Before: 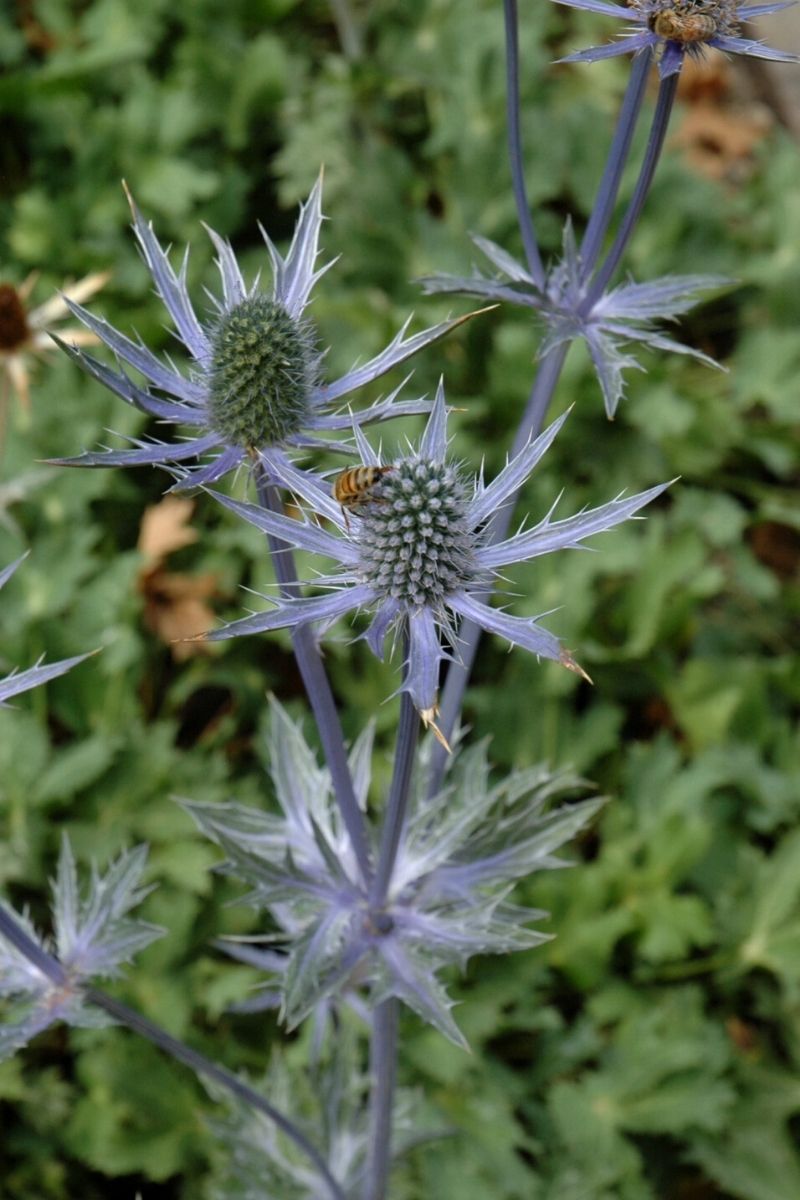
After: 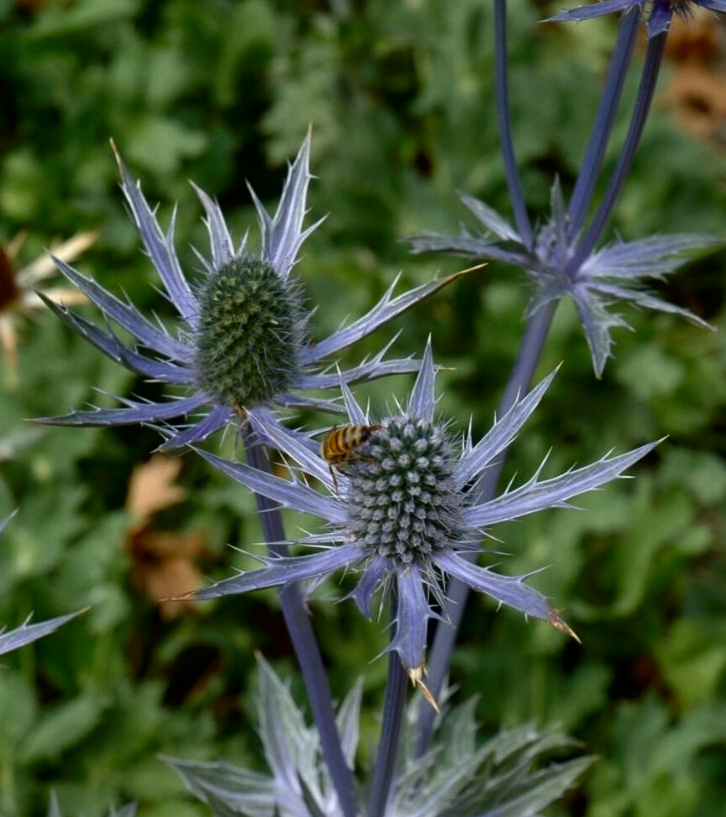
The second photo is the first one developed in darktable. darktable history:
crop: left 1.571%, top 3.421%, right 7.64%, bottom 28.457%
contrast brightness saturation: contrast 0.067, brightness -0.147, saturation 0.115
